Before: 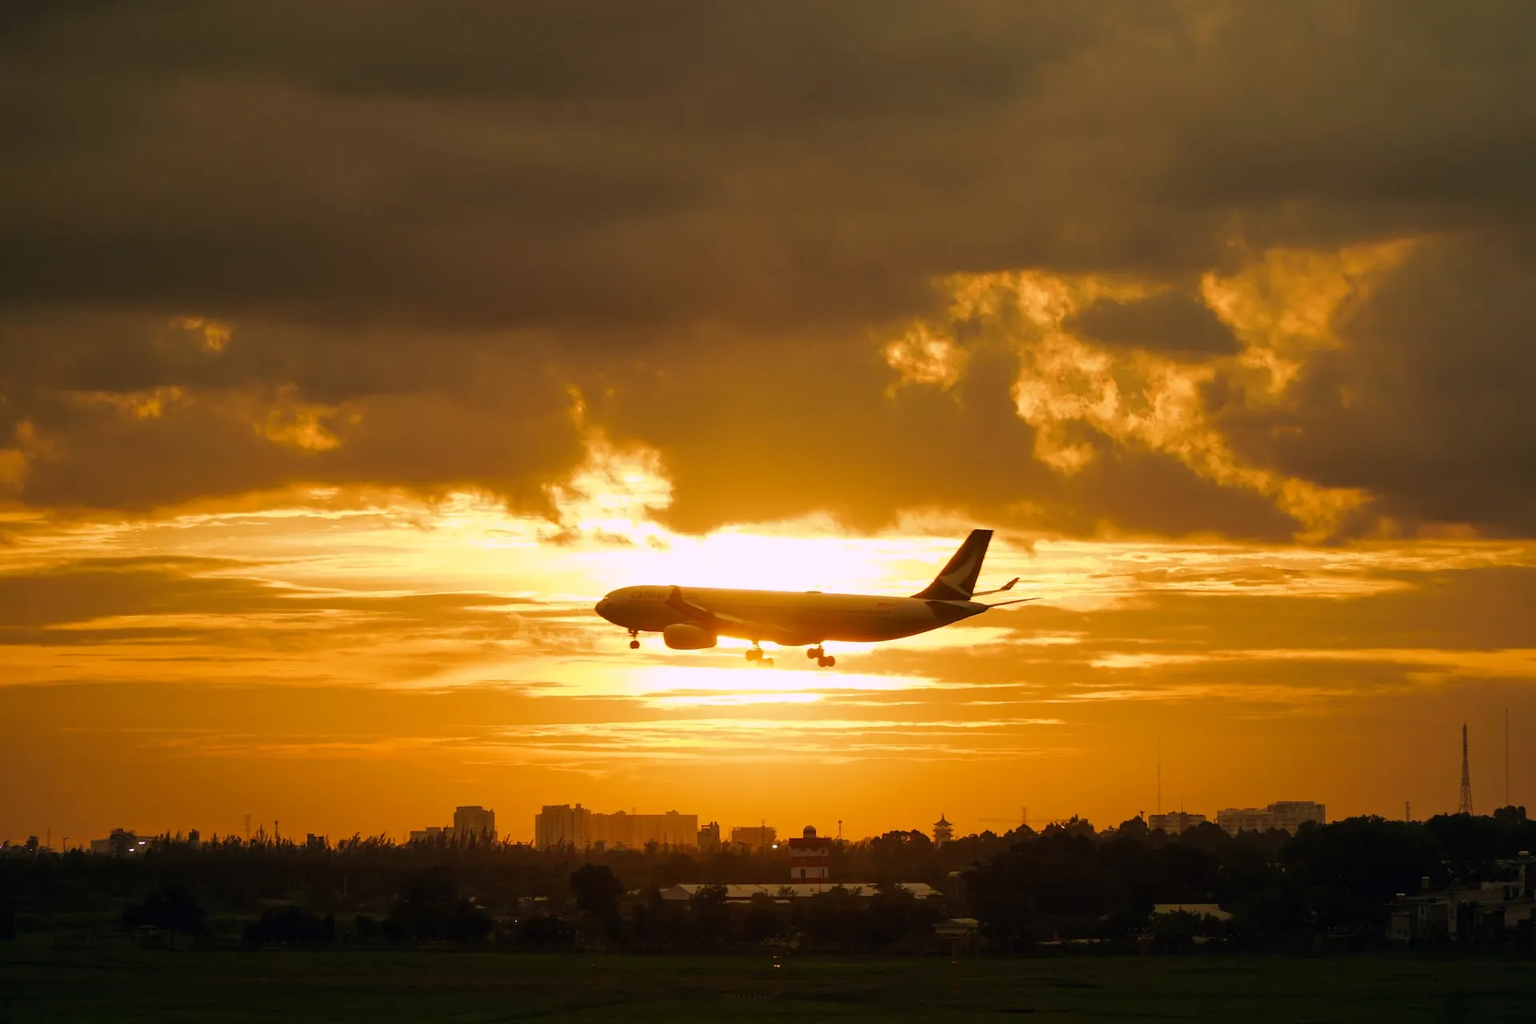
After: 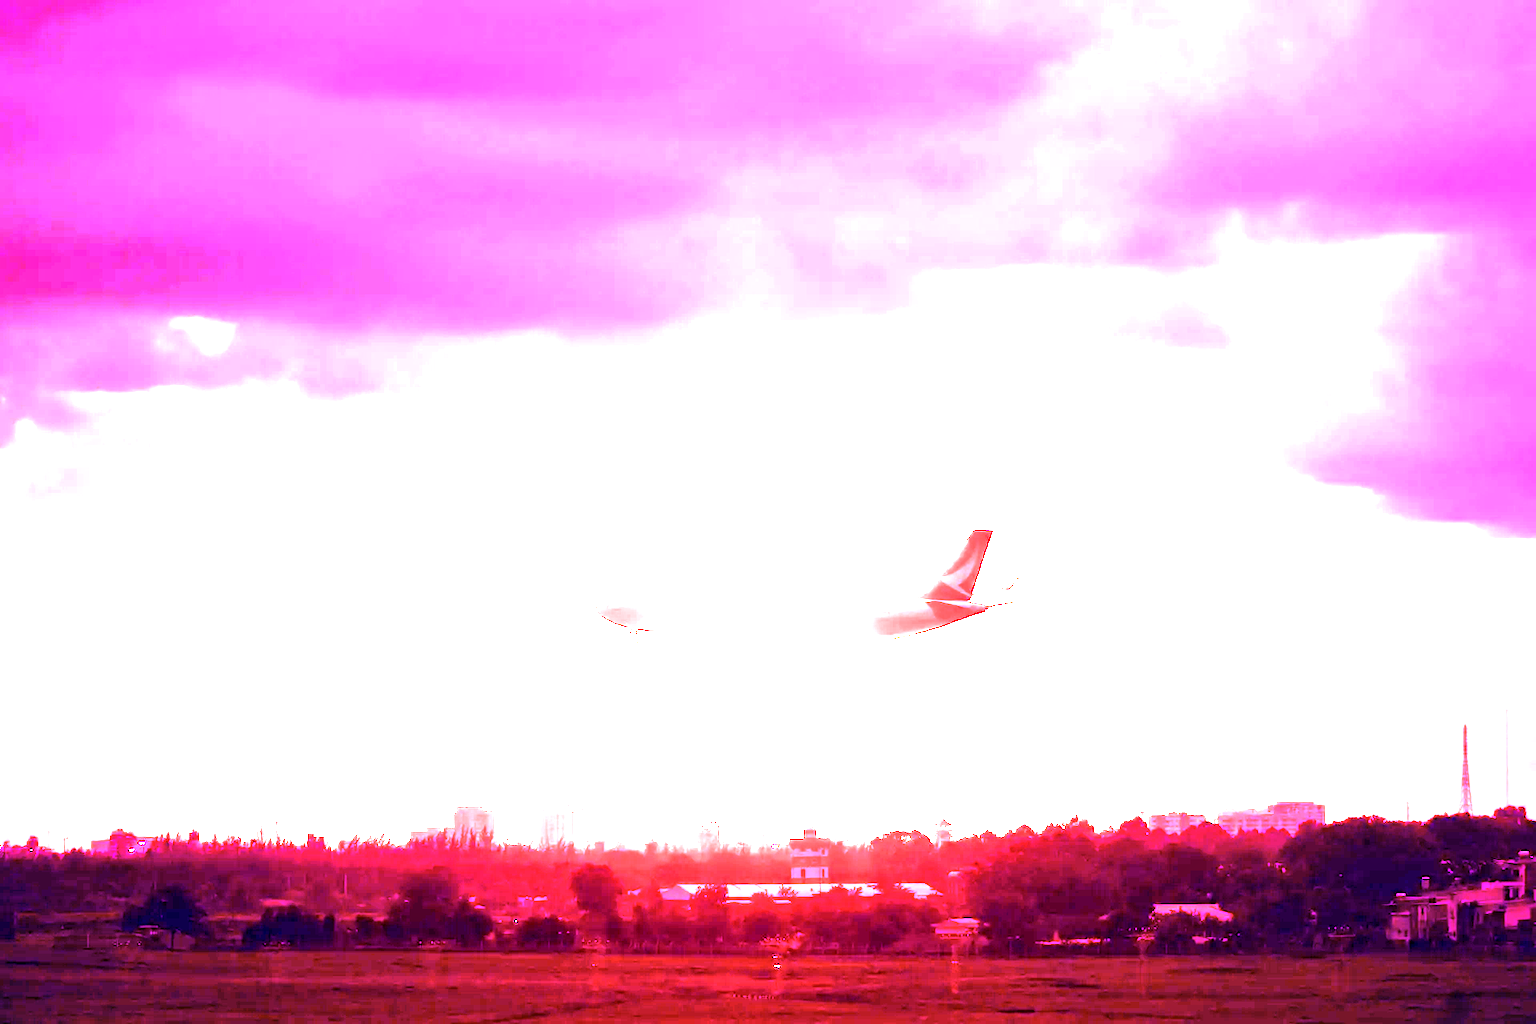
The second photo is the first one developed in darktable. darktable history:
color calibration: illuminant custom, x 0.373, y 0.388, temperature 4269.97 K
local contrast: mode bilateral grid, contrast 20, coarseness 50, detail 130%, midtone range 0.2
white balance: red 8, blue 8
